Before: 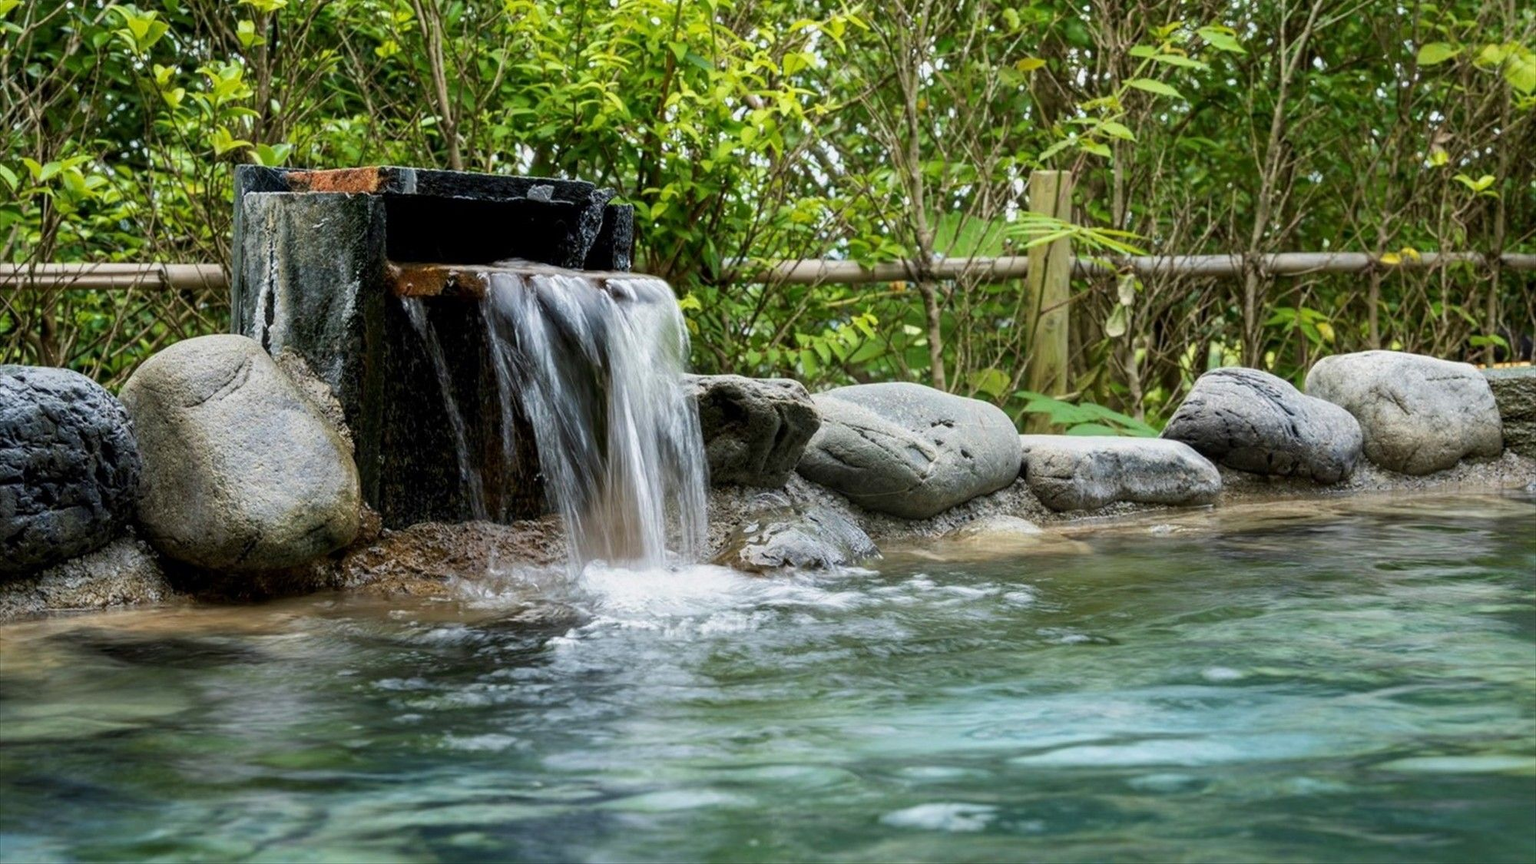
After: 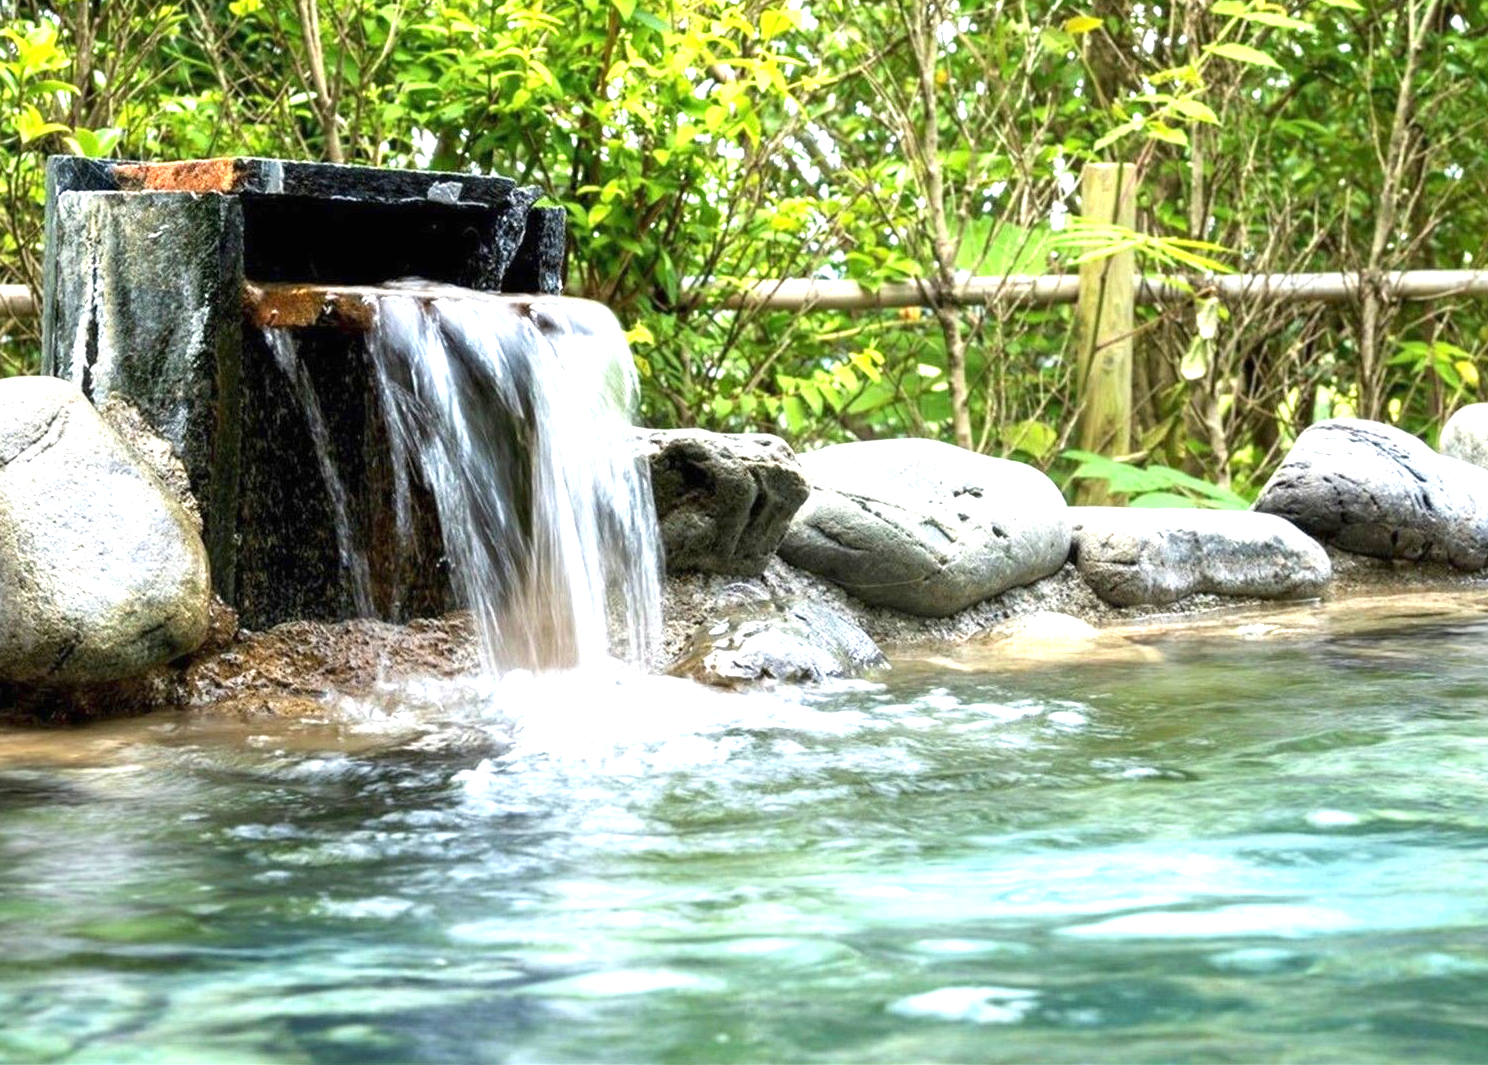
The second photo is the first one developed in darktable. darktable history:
crop and rotate: left 12.965%, top 5.321%, right 12.6%
exposure: black level correction 0, exposure 1.384 EV, compensate exposure bias true, compensate highlight preservation false
